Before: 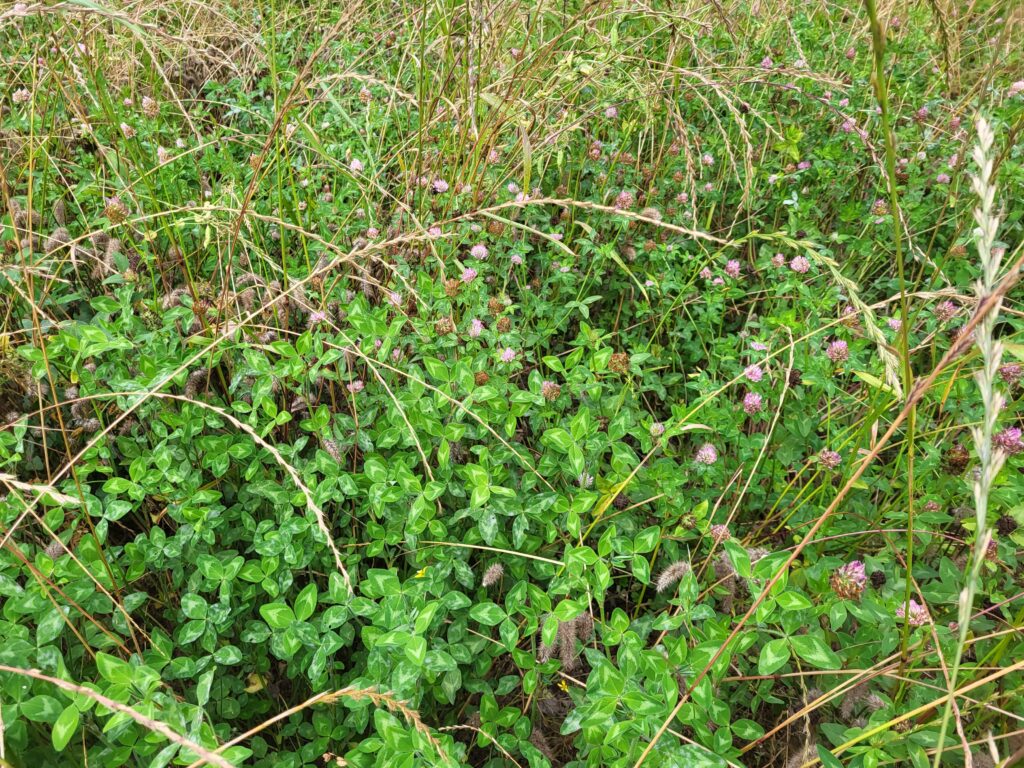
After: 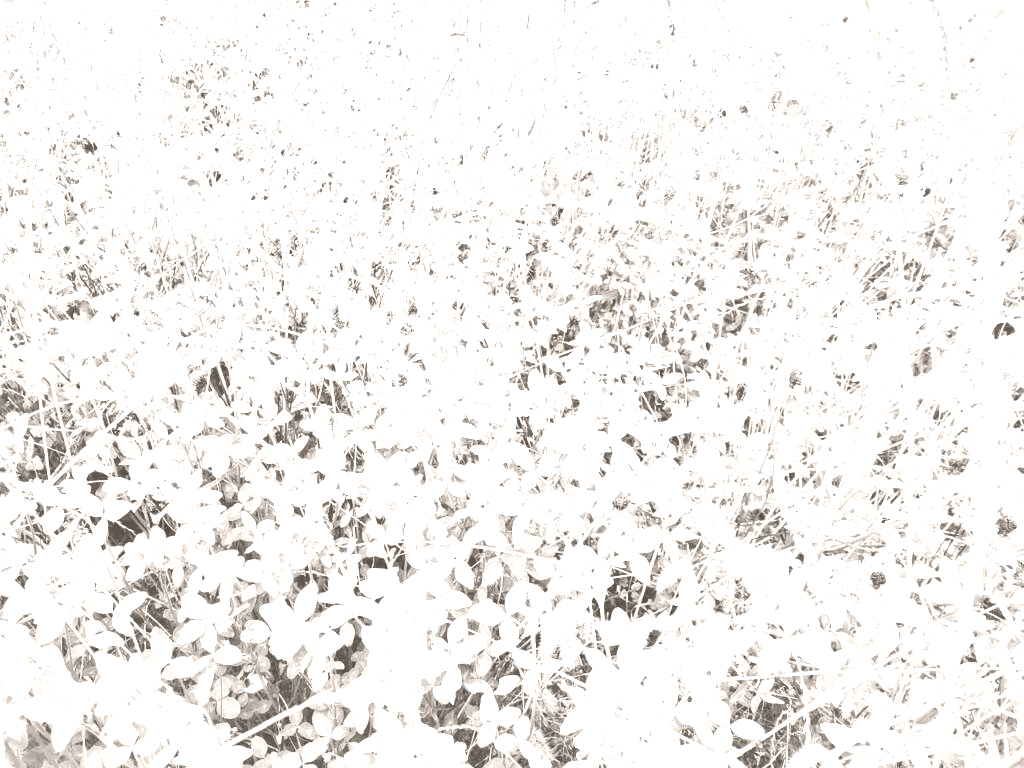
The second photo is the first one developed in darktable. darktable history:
white balance: red 0.926, green 1.003, blue 1.133
colorize: hue 34.49°, saturation 35.33%, source mix 100%, lightness 55%, version 1
base curve: curves: ch0 [(0, 0) (0.028, 0.03) (0.121, 0.232) (0.46, 0.748) (0.859, 0.968) (1, 1)], preserve colors none
contrast brightness saturation: saturation -0.1
exposure: black level correction 0.001, exposure 0.955 EV, compensate exposure bias true, compensate highlight preservation false
